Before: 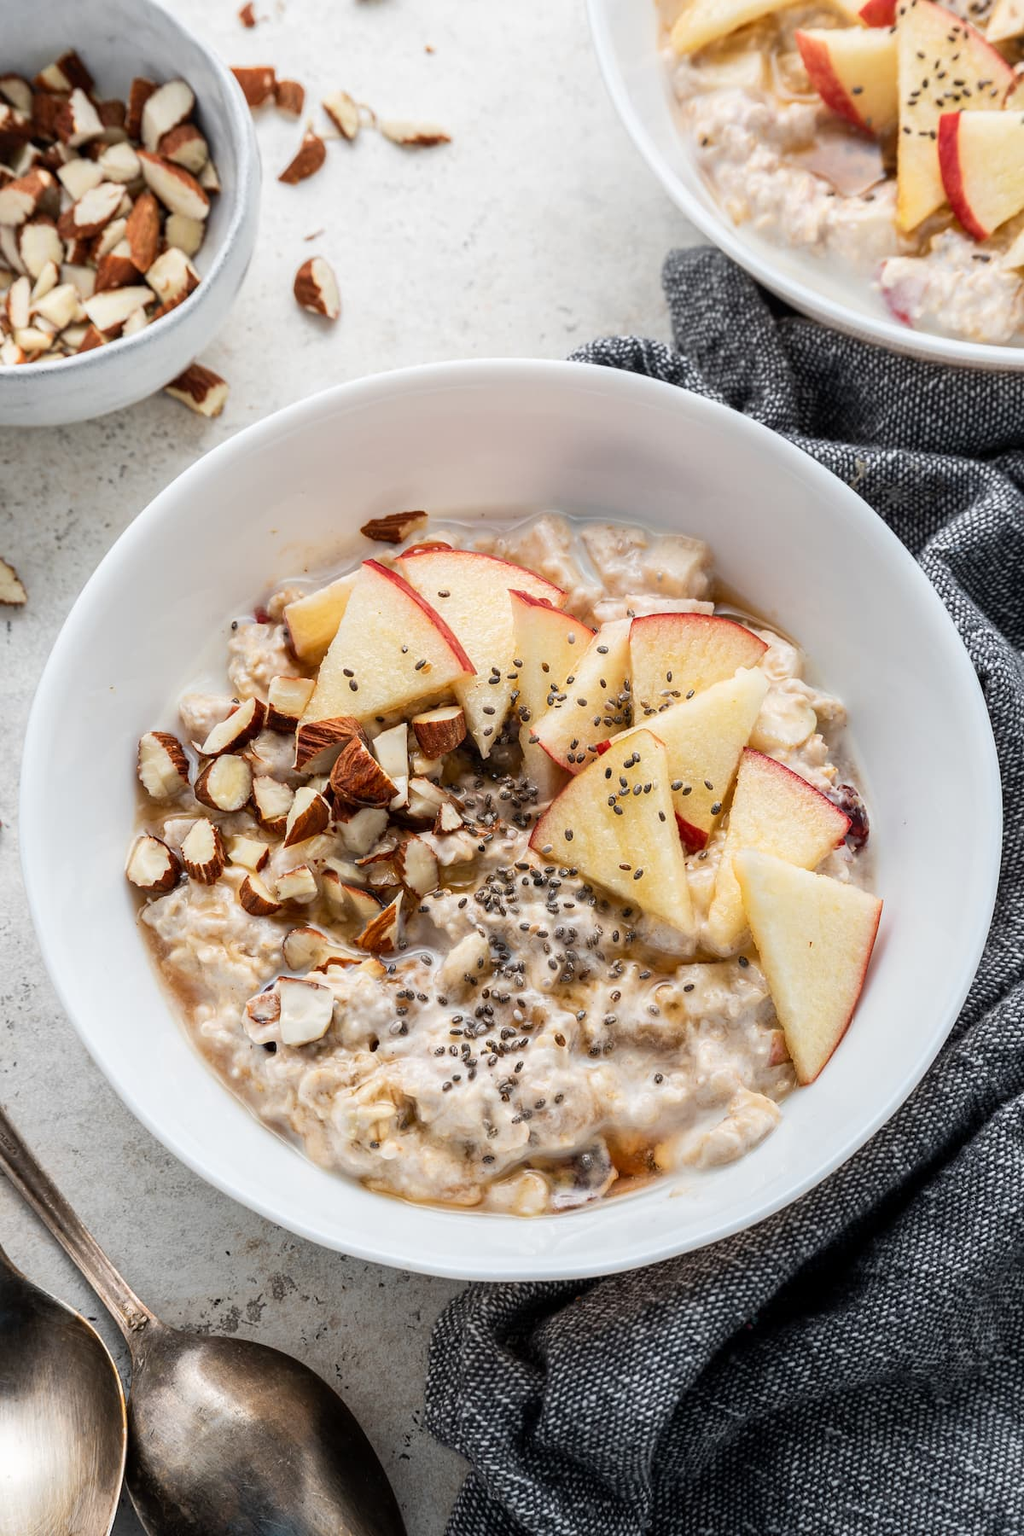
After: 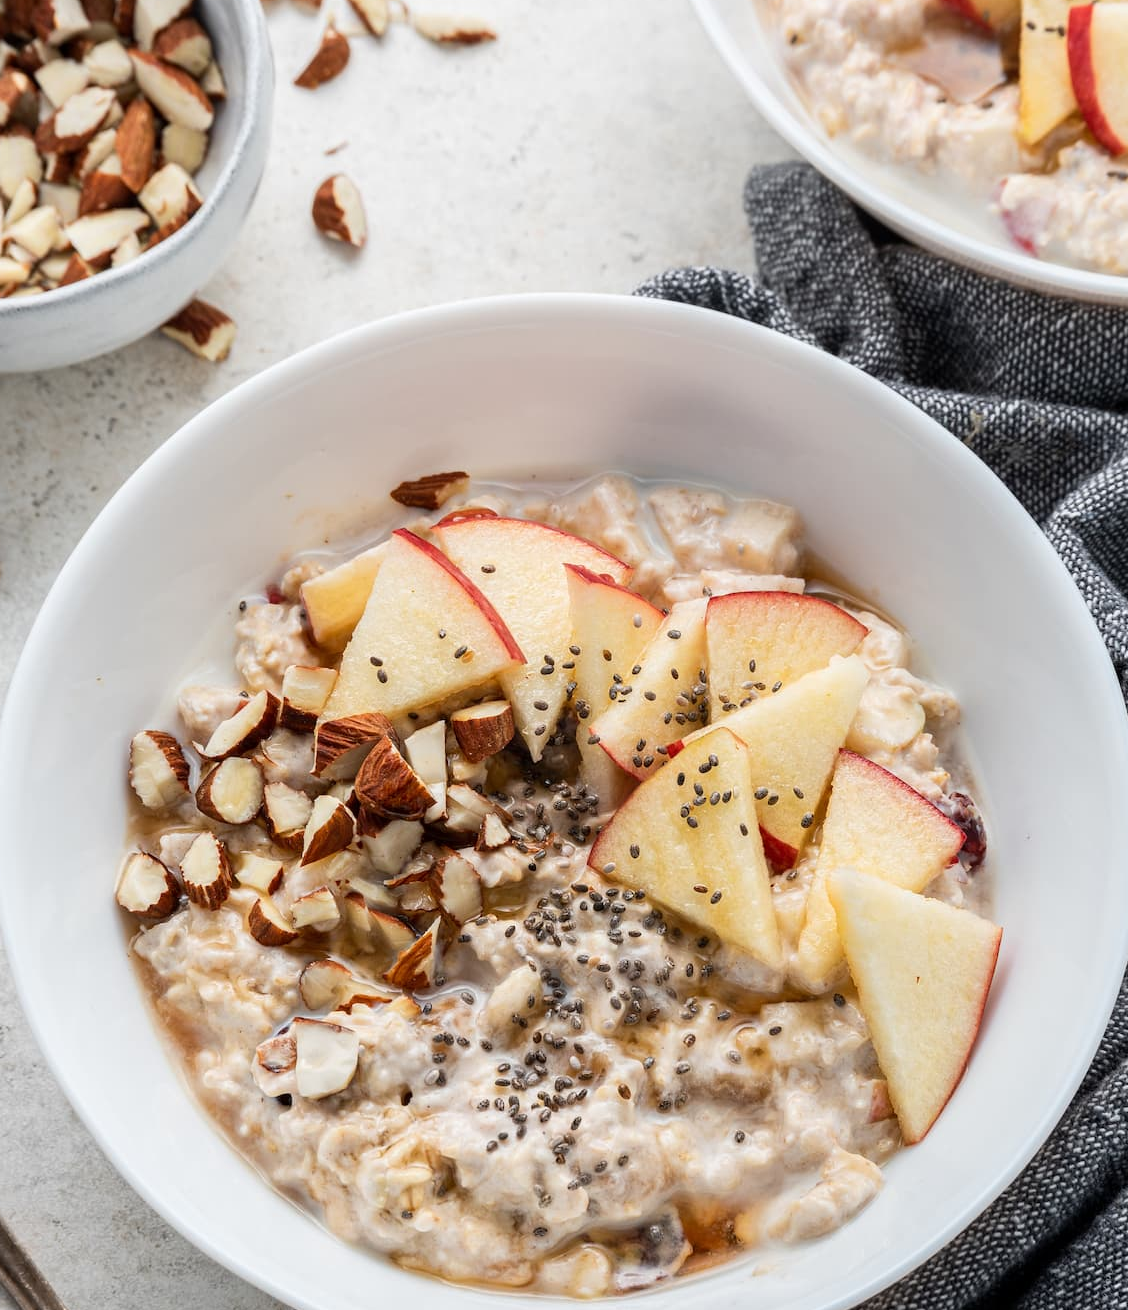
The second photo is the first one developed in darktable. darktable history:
crop: left 2.736%, top 7.083%, right 3.203%, bottom 20.138%
